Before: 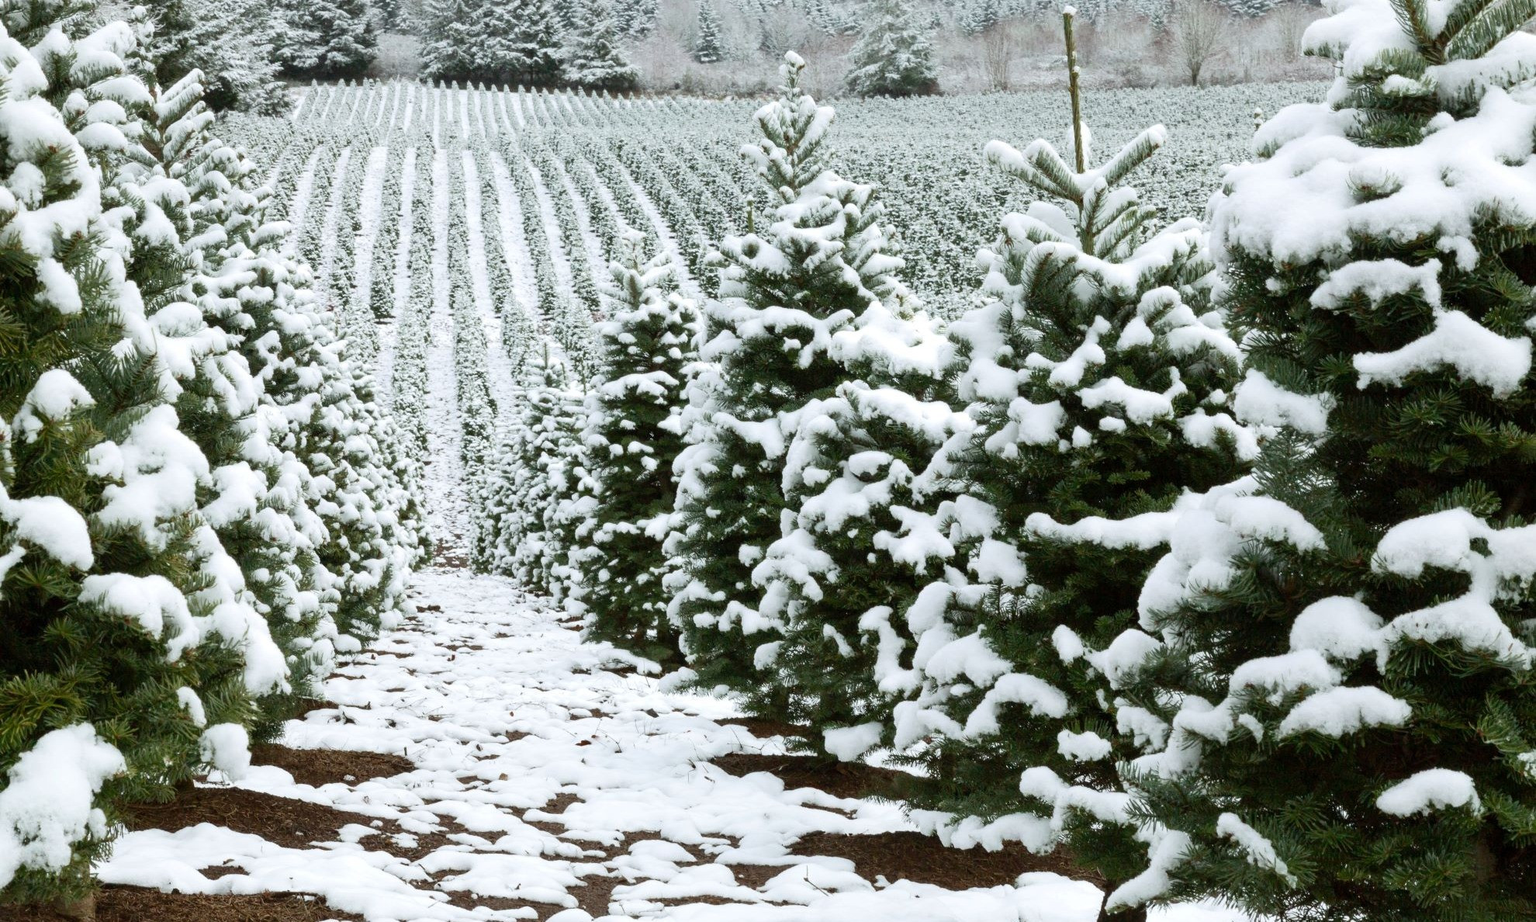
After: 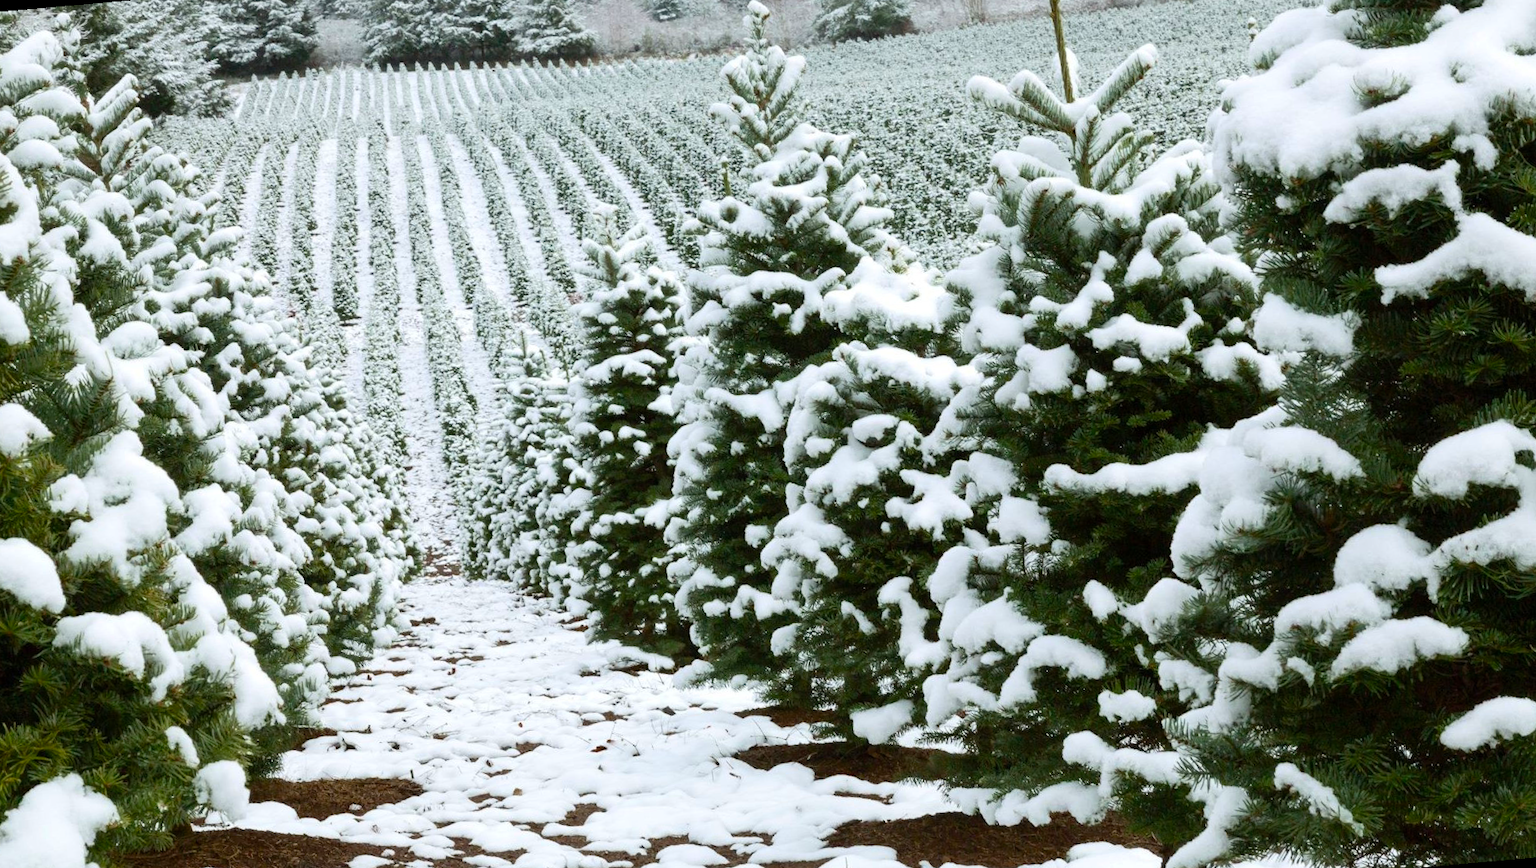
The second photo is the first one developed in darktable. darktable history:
rotate and perspective: rotation -5°, crop left 0.05, crop right 0.952, crop top 0.11, crop bottom 0.89
color balance rgb: perceptual saturation grading › global saturation 20%, global vibrance 20%
